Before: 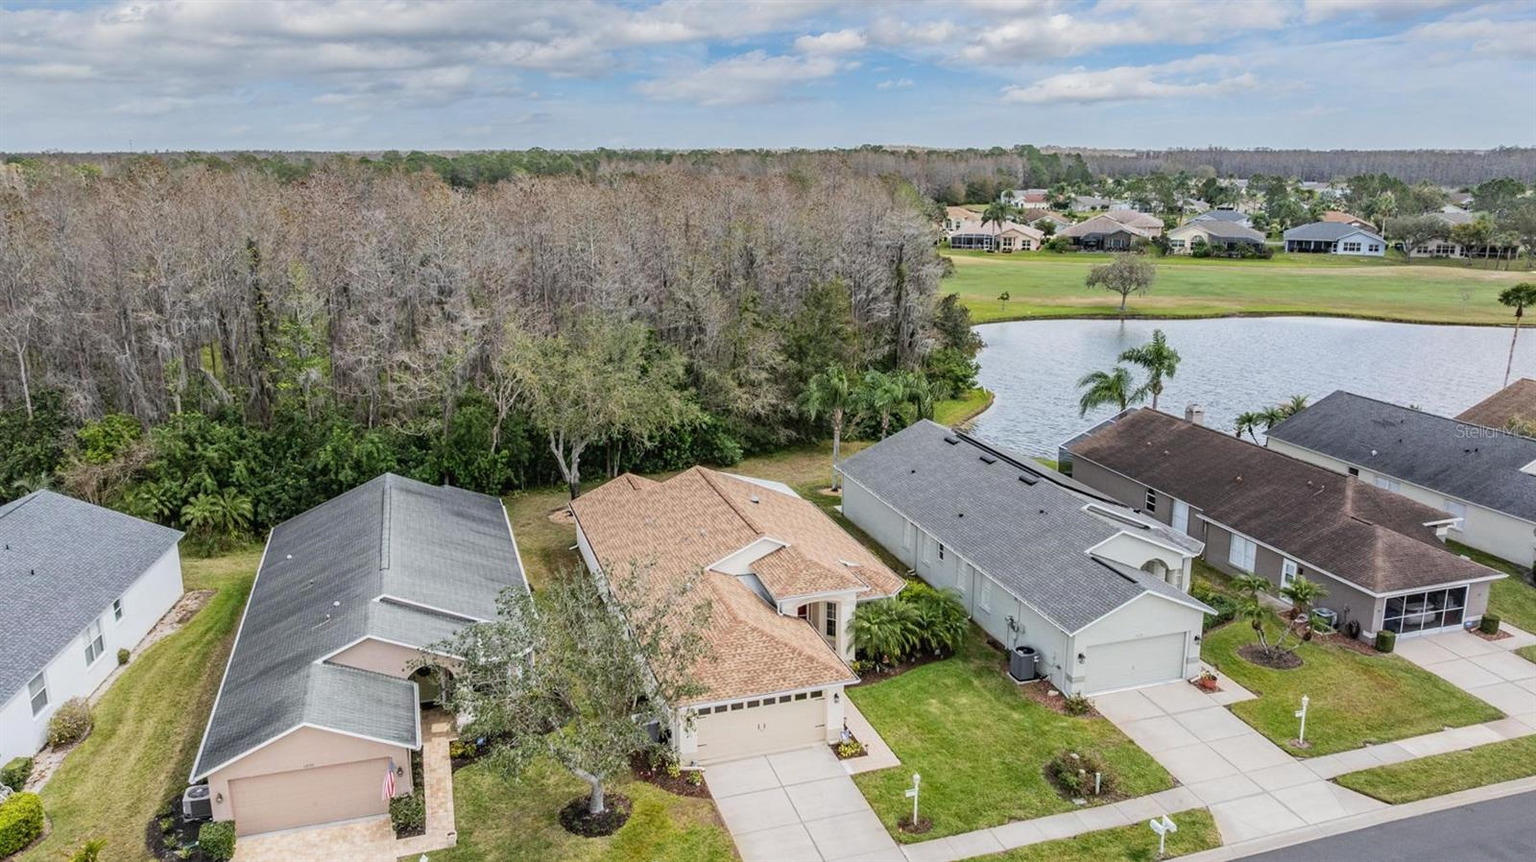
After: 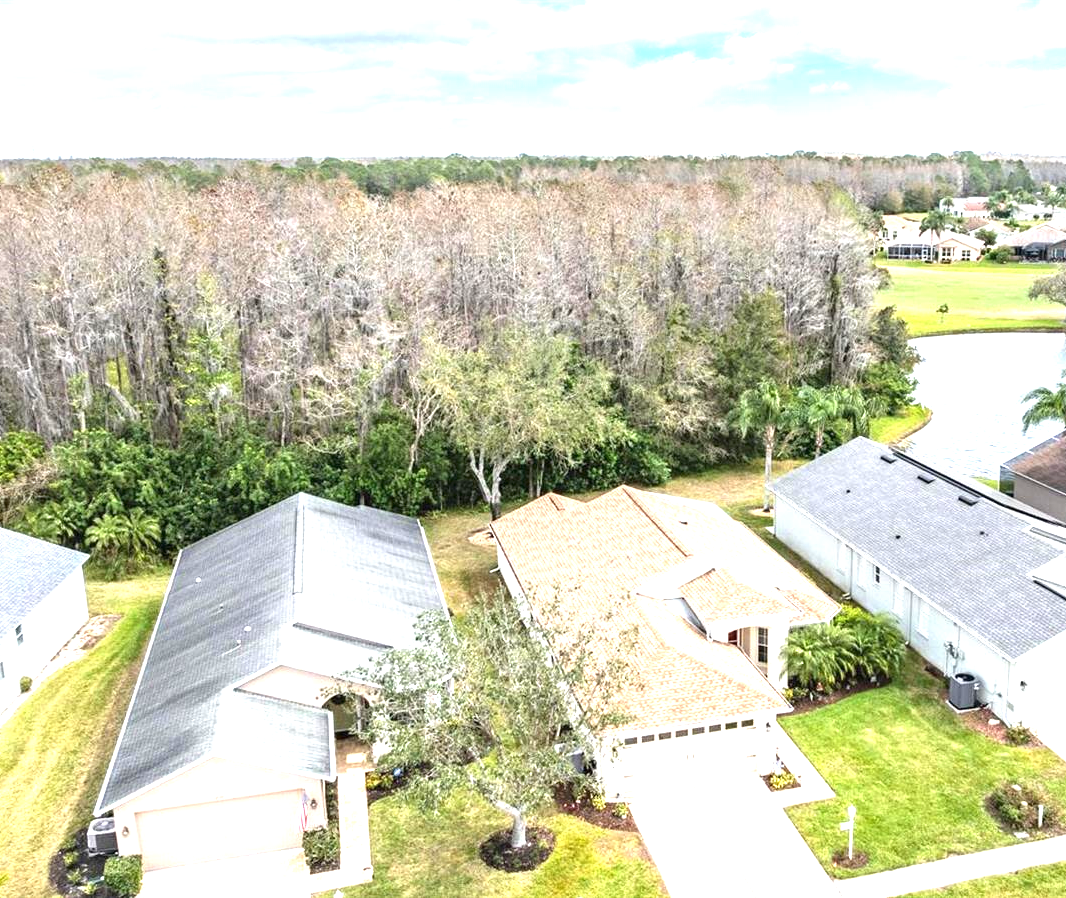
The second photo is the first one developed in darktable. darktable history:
crop and rotate: left 6.438%, right 26.923%
exposure: black level correction 0, exposure 1.199 EV, compensate exposure bias true, compensate highlight preservation false
